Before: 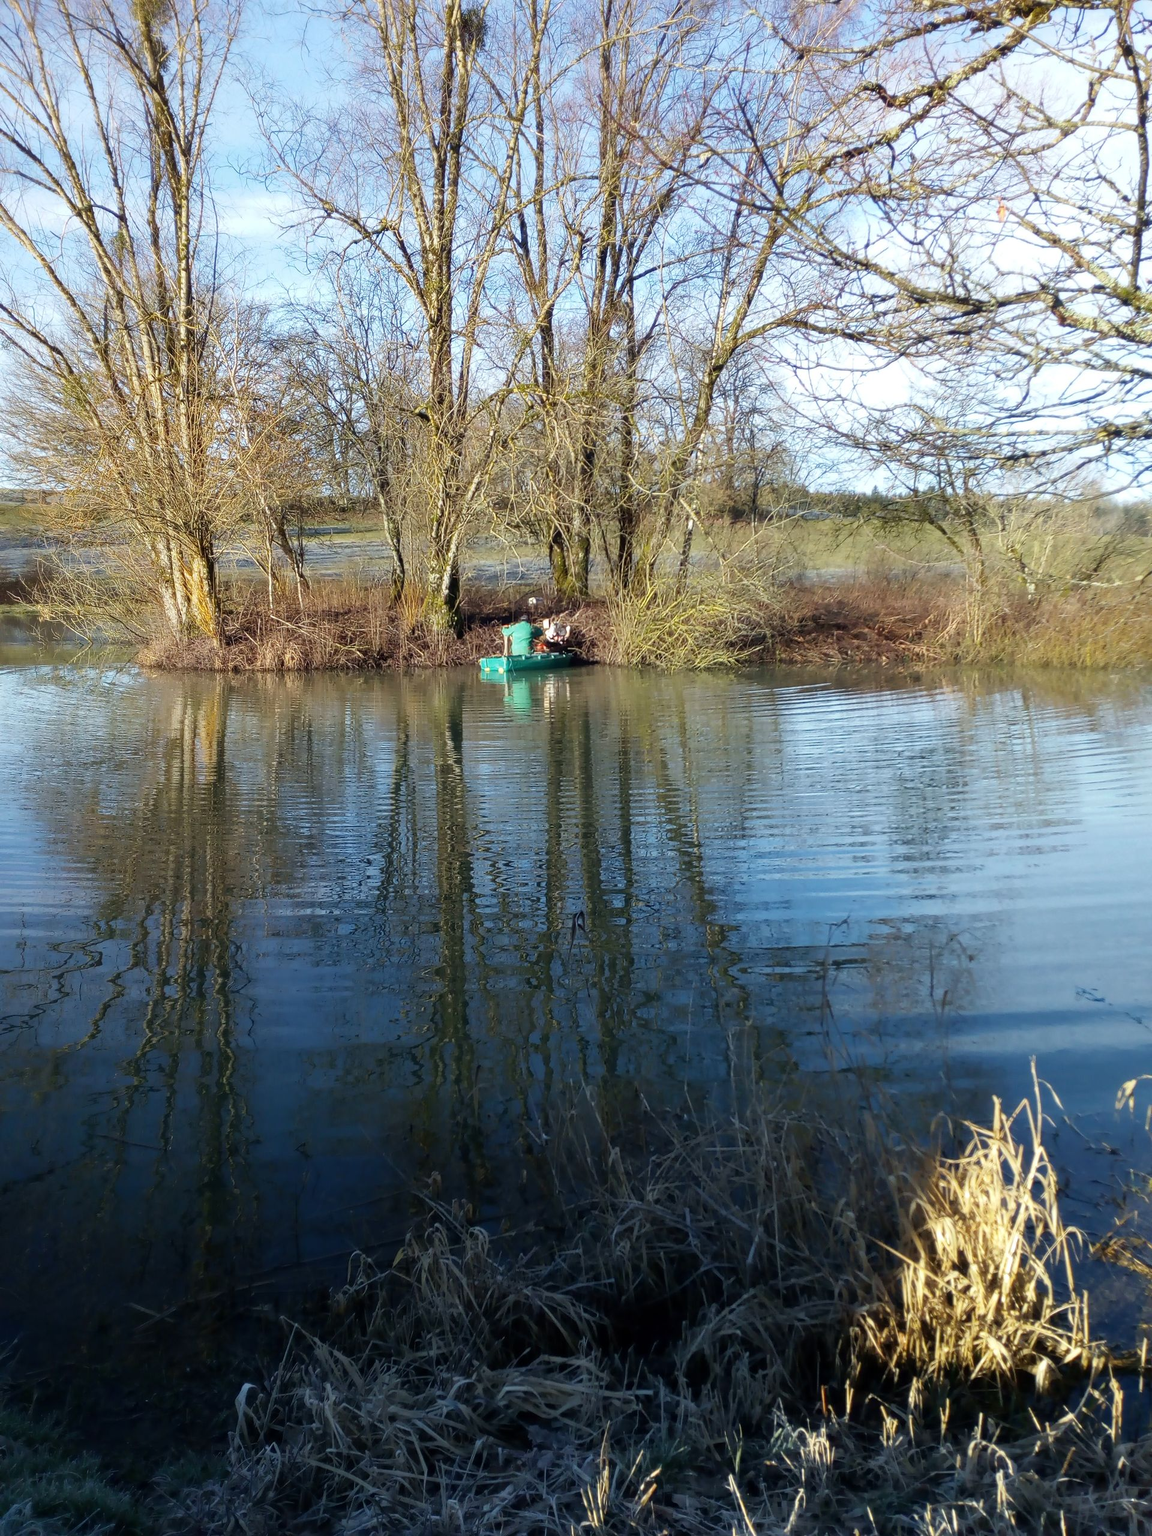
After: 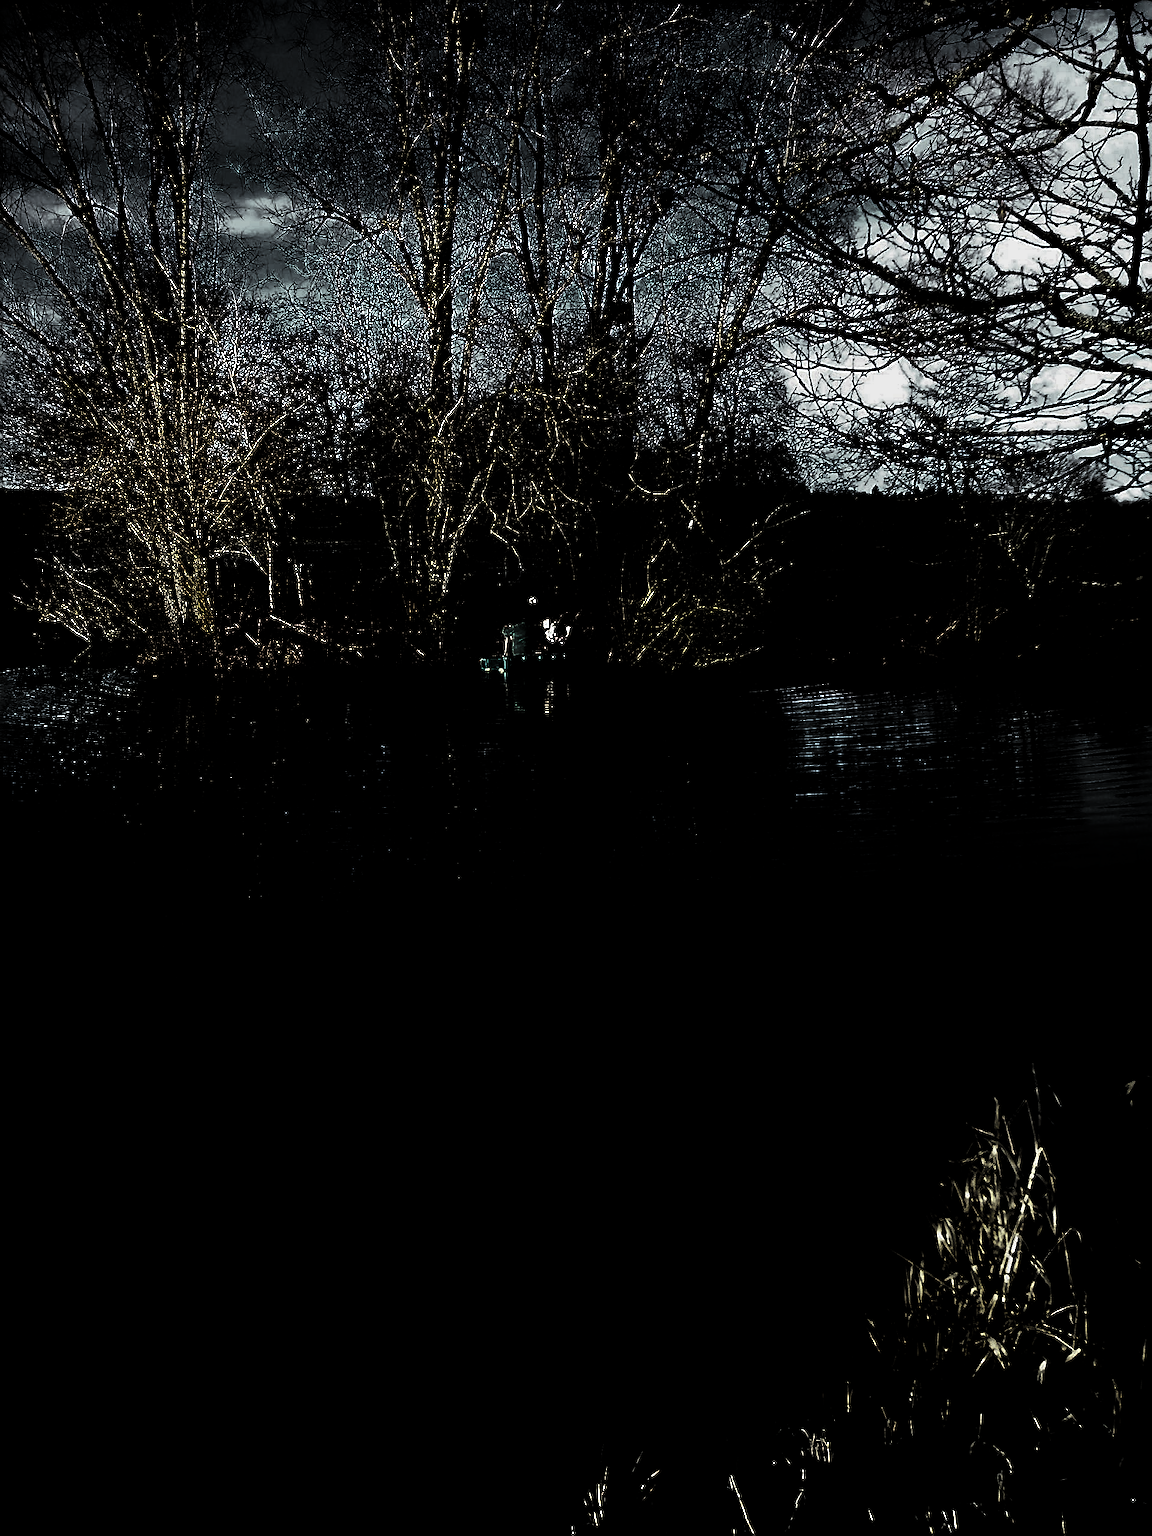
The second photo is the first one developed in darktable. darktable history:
shadows and highlights: shadows -20, white point adjustment -2, highlights -35
levels: levels [0.721, 0.937, 0.997]
exposure: exposure -0.021 EV, compensate highlight preservation false
sharpen: on, module defaults
